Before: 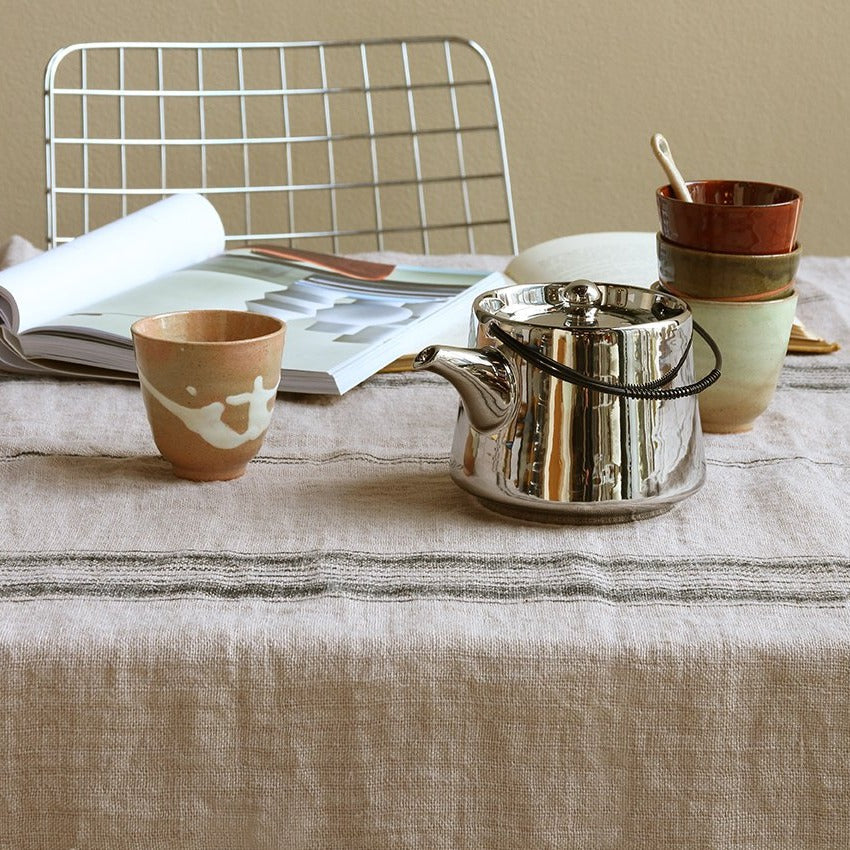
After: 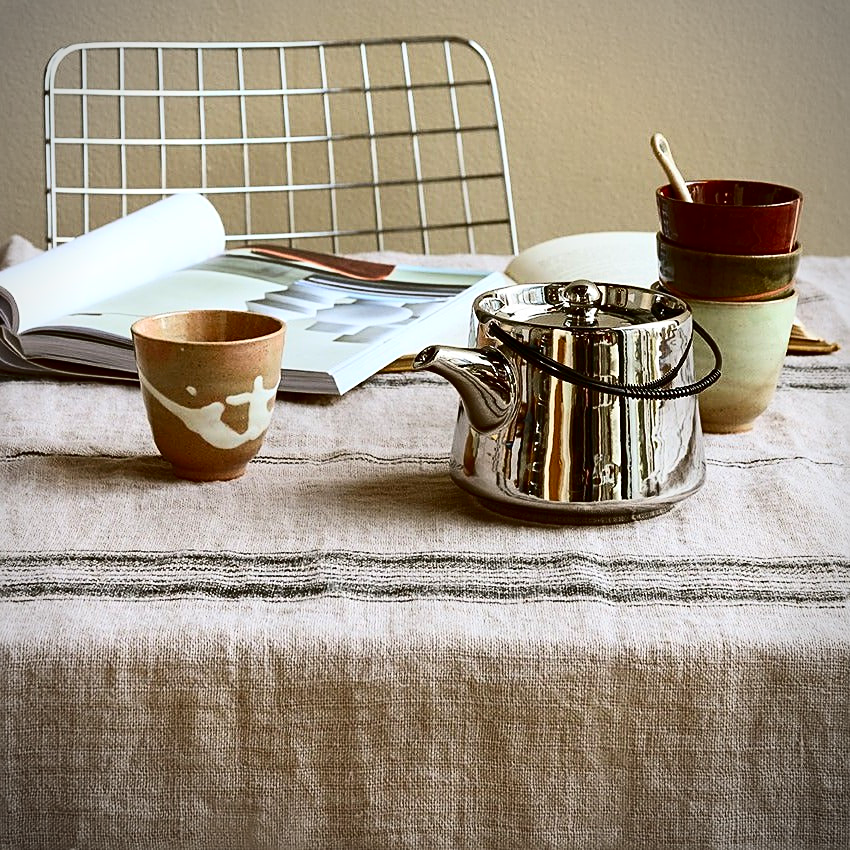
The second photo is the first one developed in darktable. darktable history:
sharpen: amount 0.489
vignetting: fall-off start 86.01%, automatic ratio true
contrast equalizer: y [[0.5 ×4, 0.483, 0.43], [0.5 ×6], [0.5 ×6], [0 ×6], [0 ×6]], mix 0.782
contrast brightness saturation: contrast 0.308, brightness -0.082, saturation 0.173
